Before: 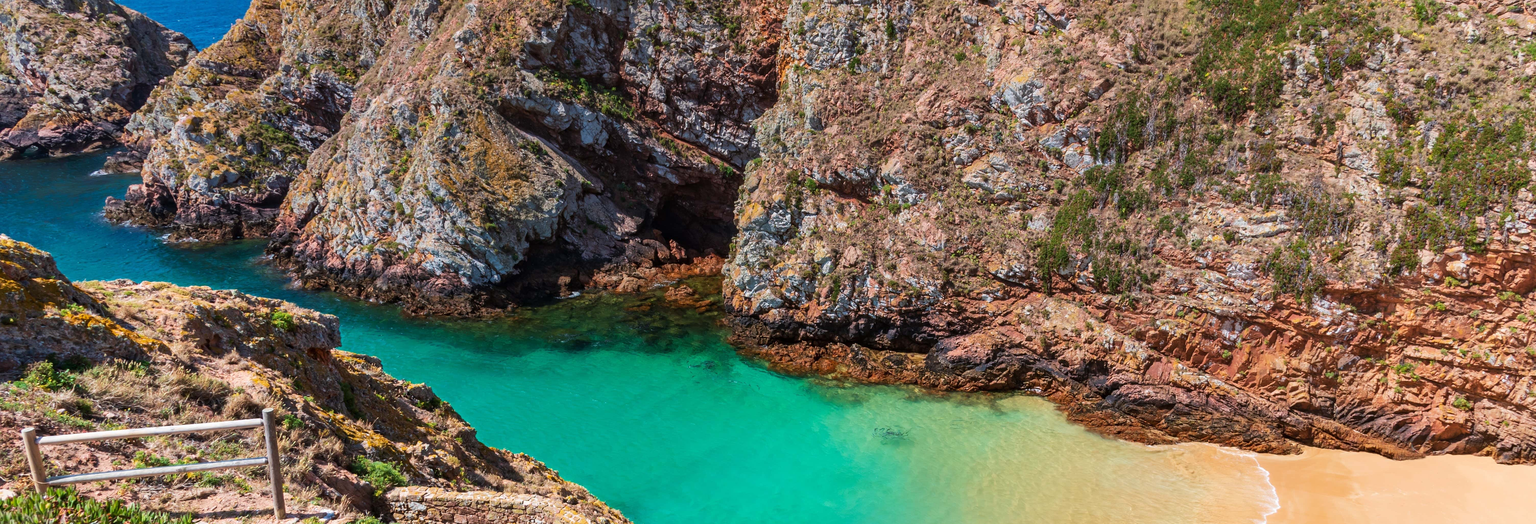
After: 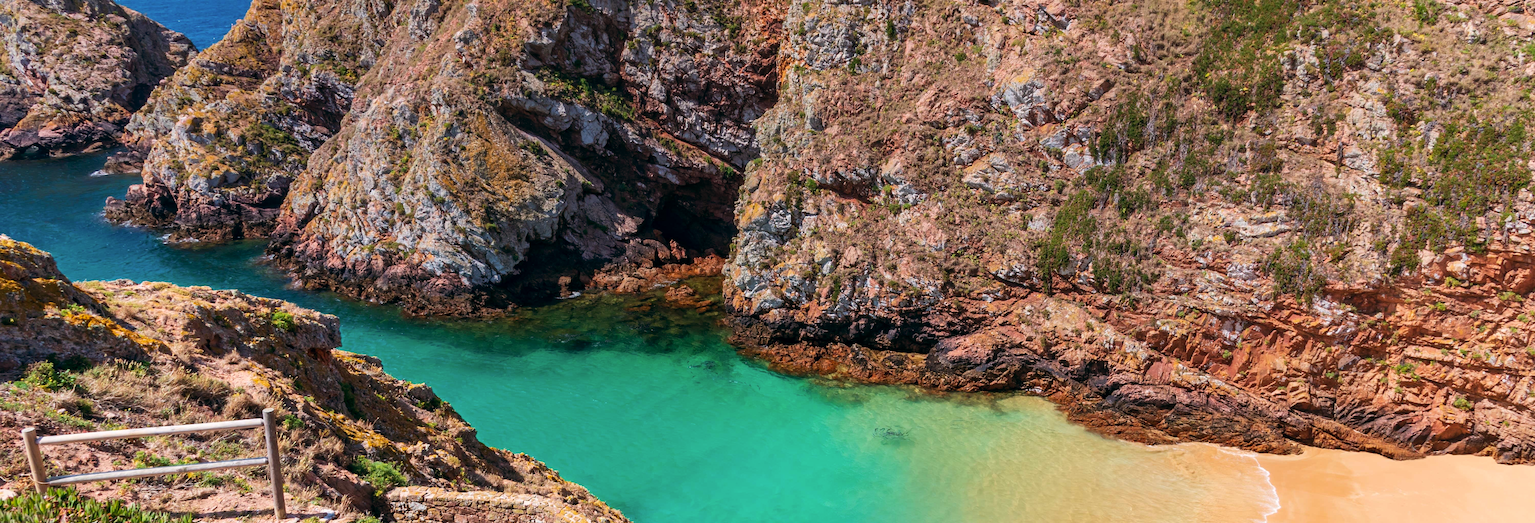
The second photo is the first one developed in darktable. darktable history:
color balance: lift [0.998, 0.998, 1.001, 1.002], gamma [0.995, 1.025, 0.992, 0.975], gain [0.995, 1.02, 0.997, 0.98]
